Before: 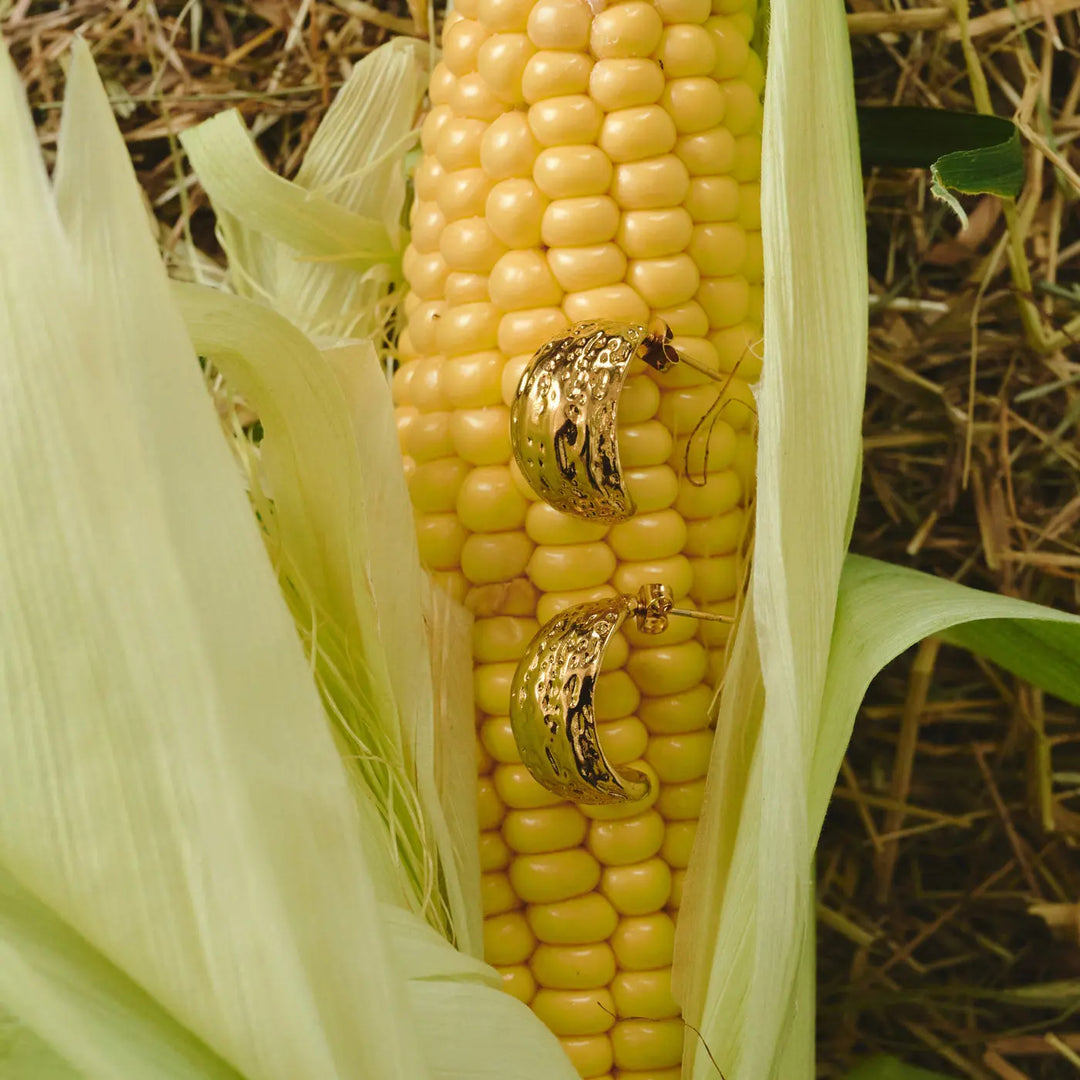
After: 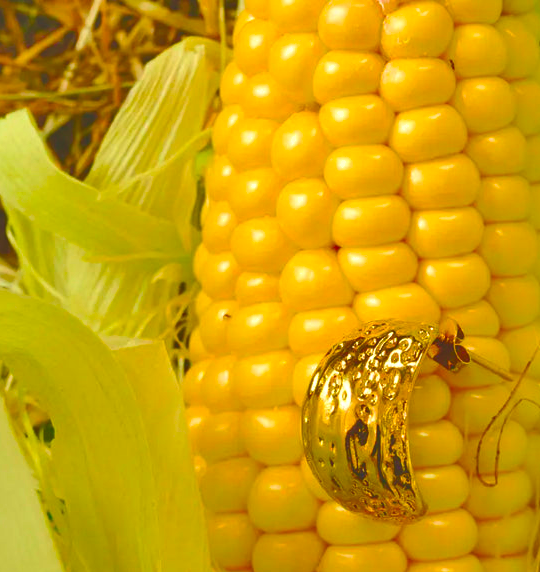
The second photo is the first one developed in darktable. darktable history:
crop: left 19.387%, right 30.527%, bottom 47.013%
color correction: highlights b* 0.048, saturation 0.99
exposure: exposure 0.556 EV, compensate exposure bias true, compensate highlight preservation false
contrast brightness saturation: contrast -0.177, saturation 0.189
velvia: on, module defaults
color balance rgb: global offset › luminance 1.982%, linear chroma grading › global chroma 9.683%, perceptual saturation grading › global saturation 20.145%, perceptual saturation grading › highlights -19.696%, perceptual saturation grading › shadows 29.466%, global vibrance 45.26%
shadows and highlights: shadows 33.09, highlights -46.07, compress 49.66%, soften with gaussian
